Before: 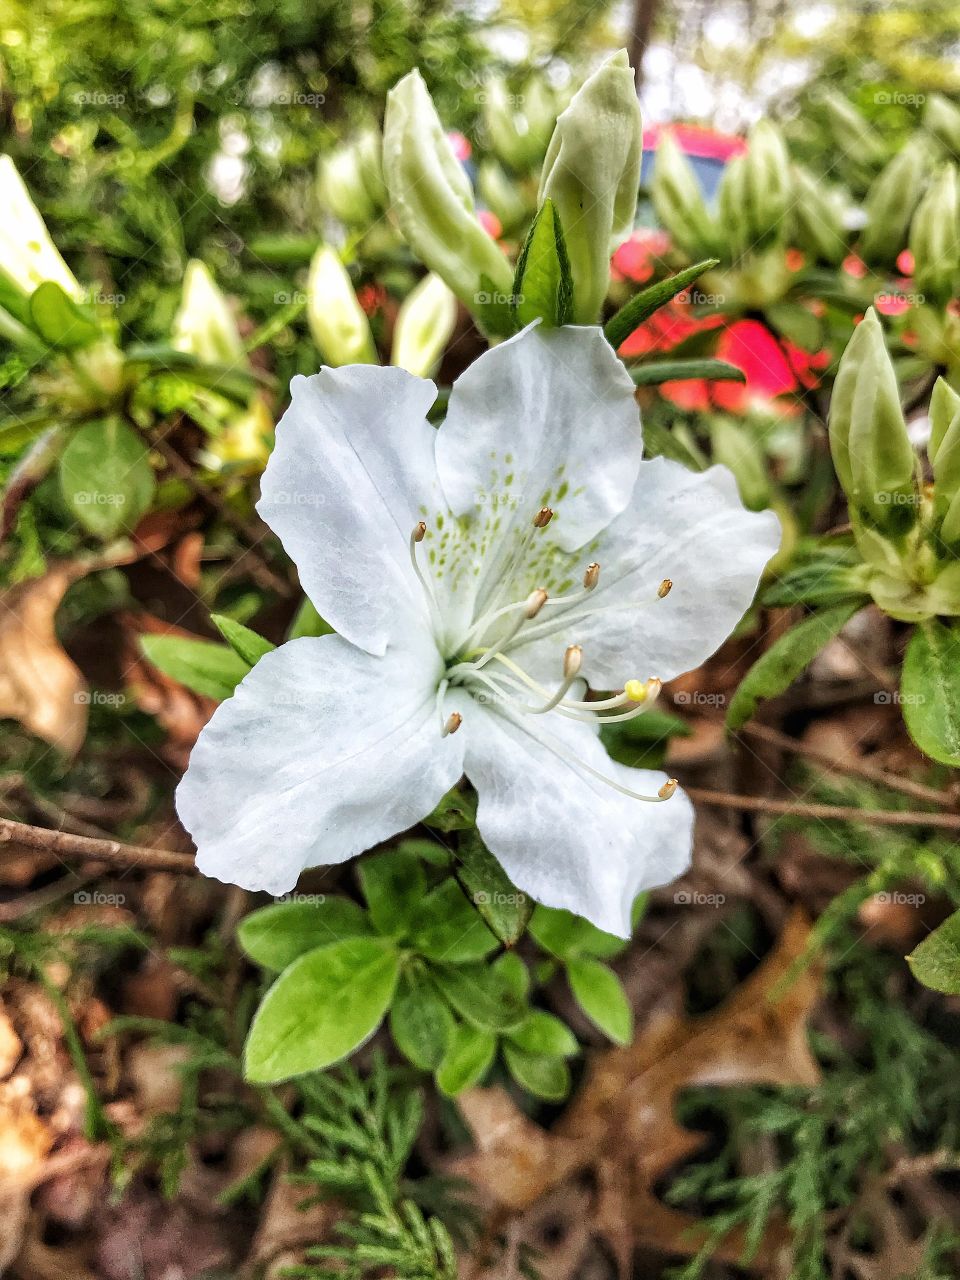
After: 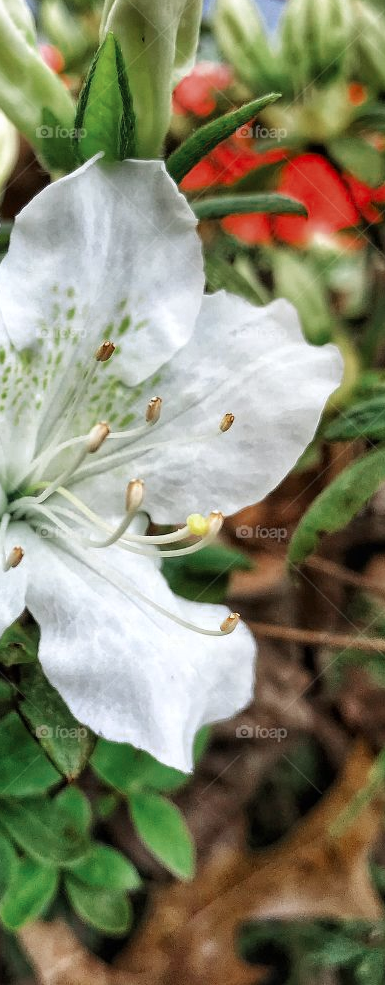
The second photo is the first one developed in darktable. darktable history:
color zones: curves: ch0 [(0, 0.5) (0.125, 0.4) (0.25, 0.5) (0.375, 0.4) (0.5, 0.4) (0.625, 0.6) (0.75, 0.6) (0.875, 0.5)]; ch1 [(0, 0.4) (0.125, 0.5) (0.25, 0.4) (0.375, 0.4) (0.5, 0.4) (0.625, 0.4) (0.75, 0.5) (0.875, 0.4)]; ch2 [(0, 0.6) (0.125, 0.5) (0.25, 0.5) (0.375, 0.6) (0.5, 0.6) (0.625, 0.5) (0.75, 0.5) (0.875, 0.5)]
crop: left 45.644%, top 13.037%, right 14.221%, bottom 9.999%
